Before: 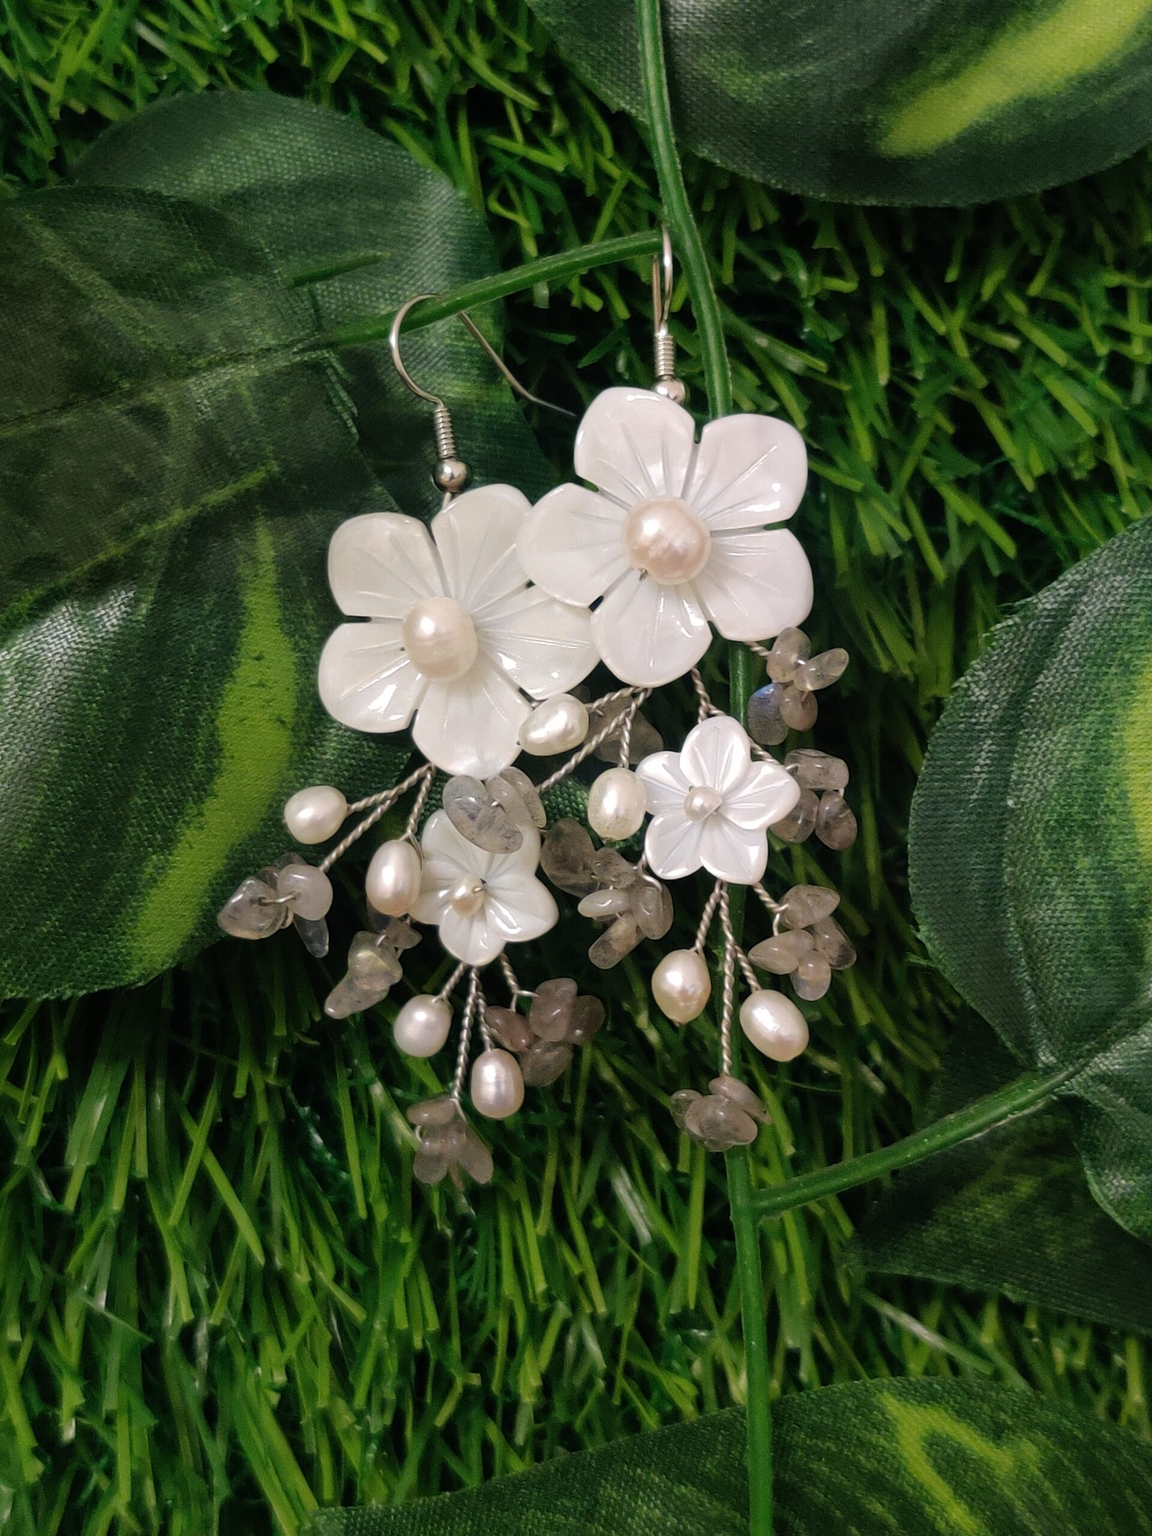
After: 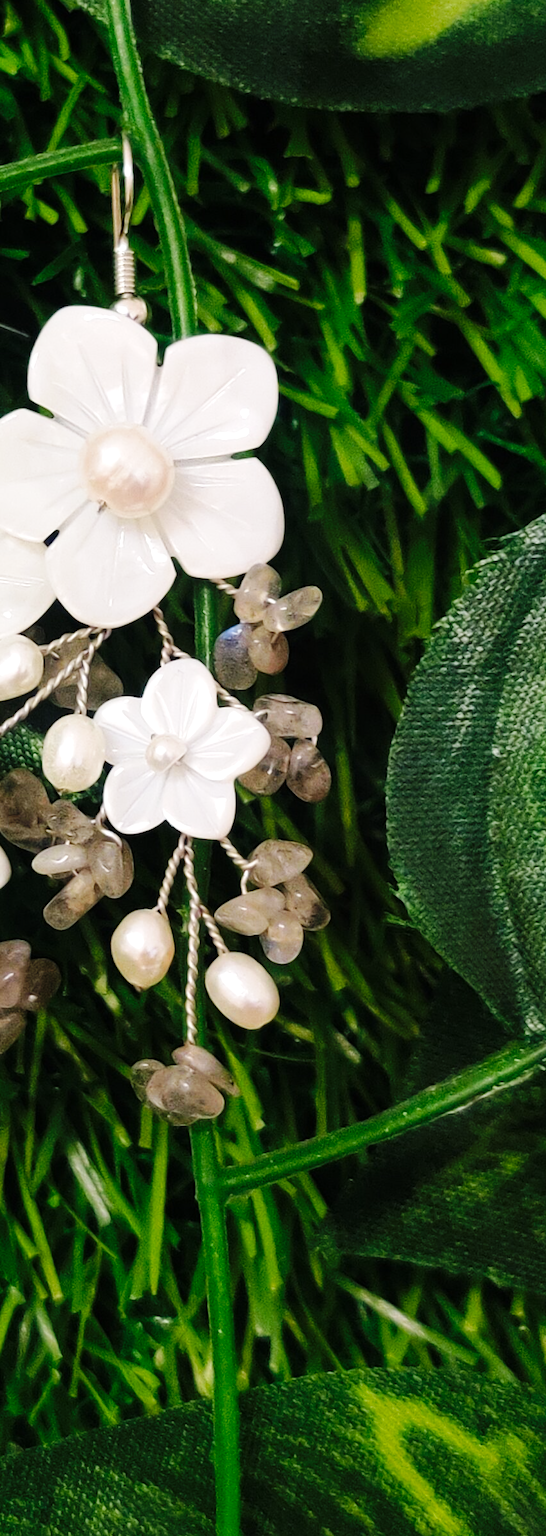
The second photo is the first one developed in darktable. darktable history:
crop: left 47.628%, top 6.643%, right 7.874%
exposure: exposure 0.2 EV, compensate highlight preservation false
base curve: curves: ch0 [(0, 0) (0.036, 0.025) (0.121, 0.166) (0.206, 0.329) (0.605, 0.79) (1, 1)], preserve colors none
